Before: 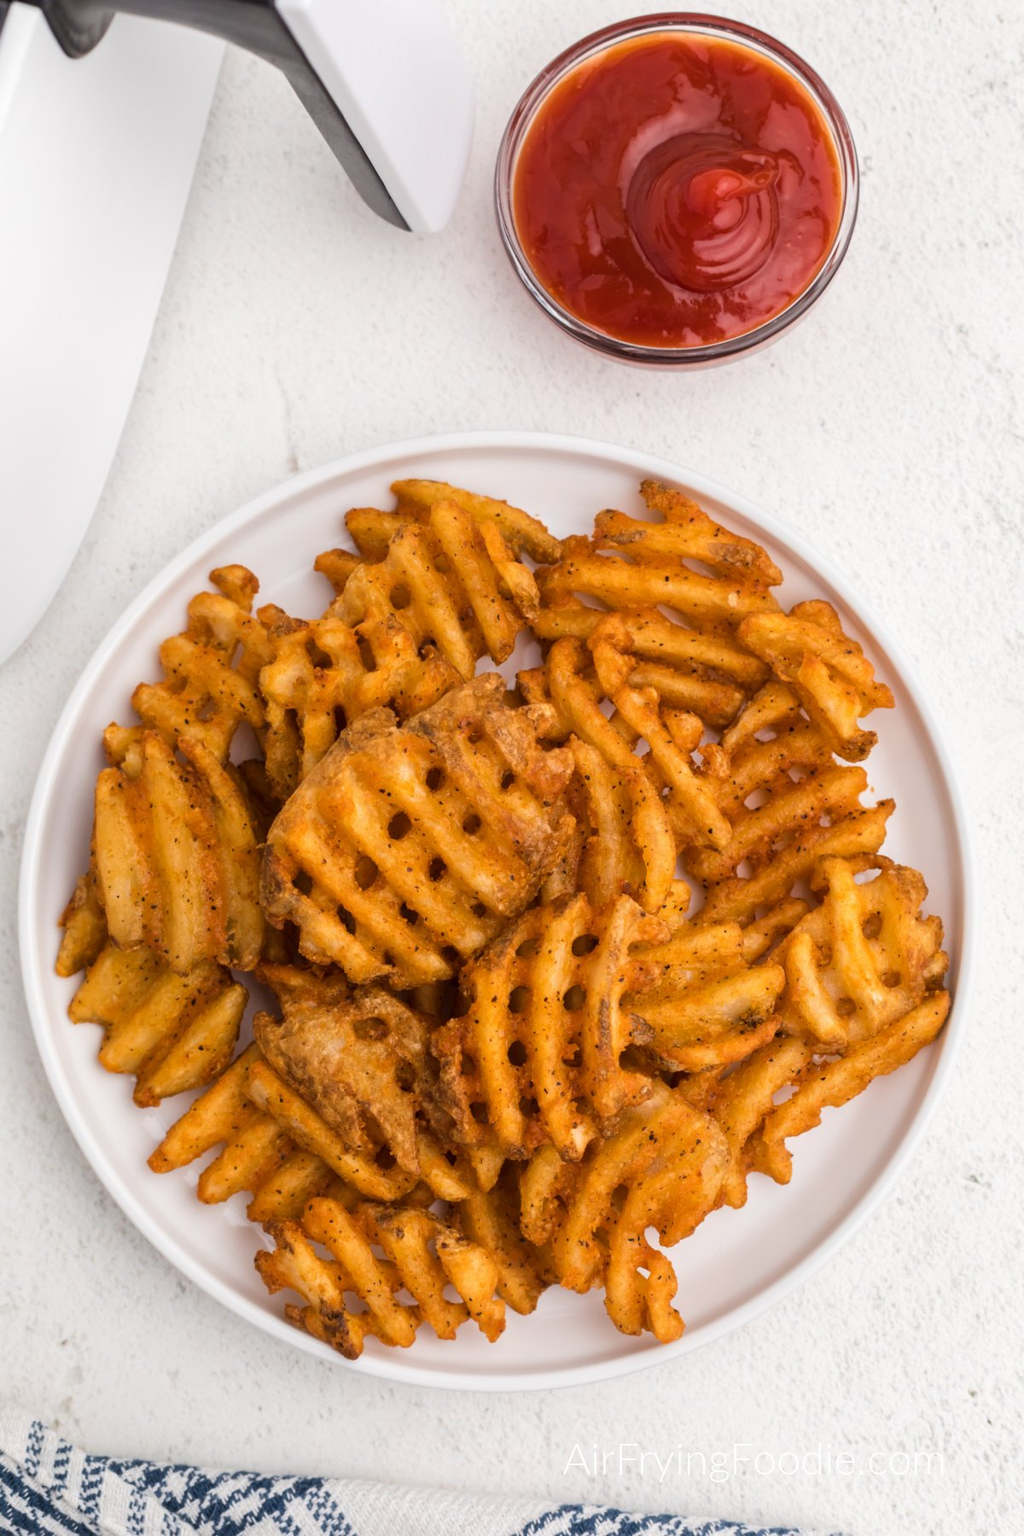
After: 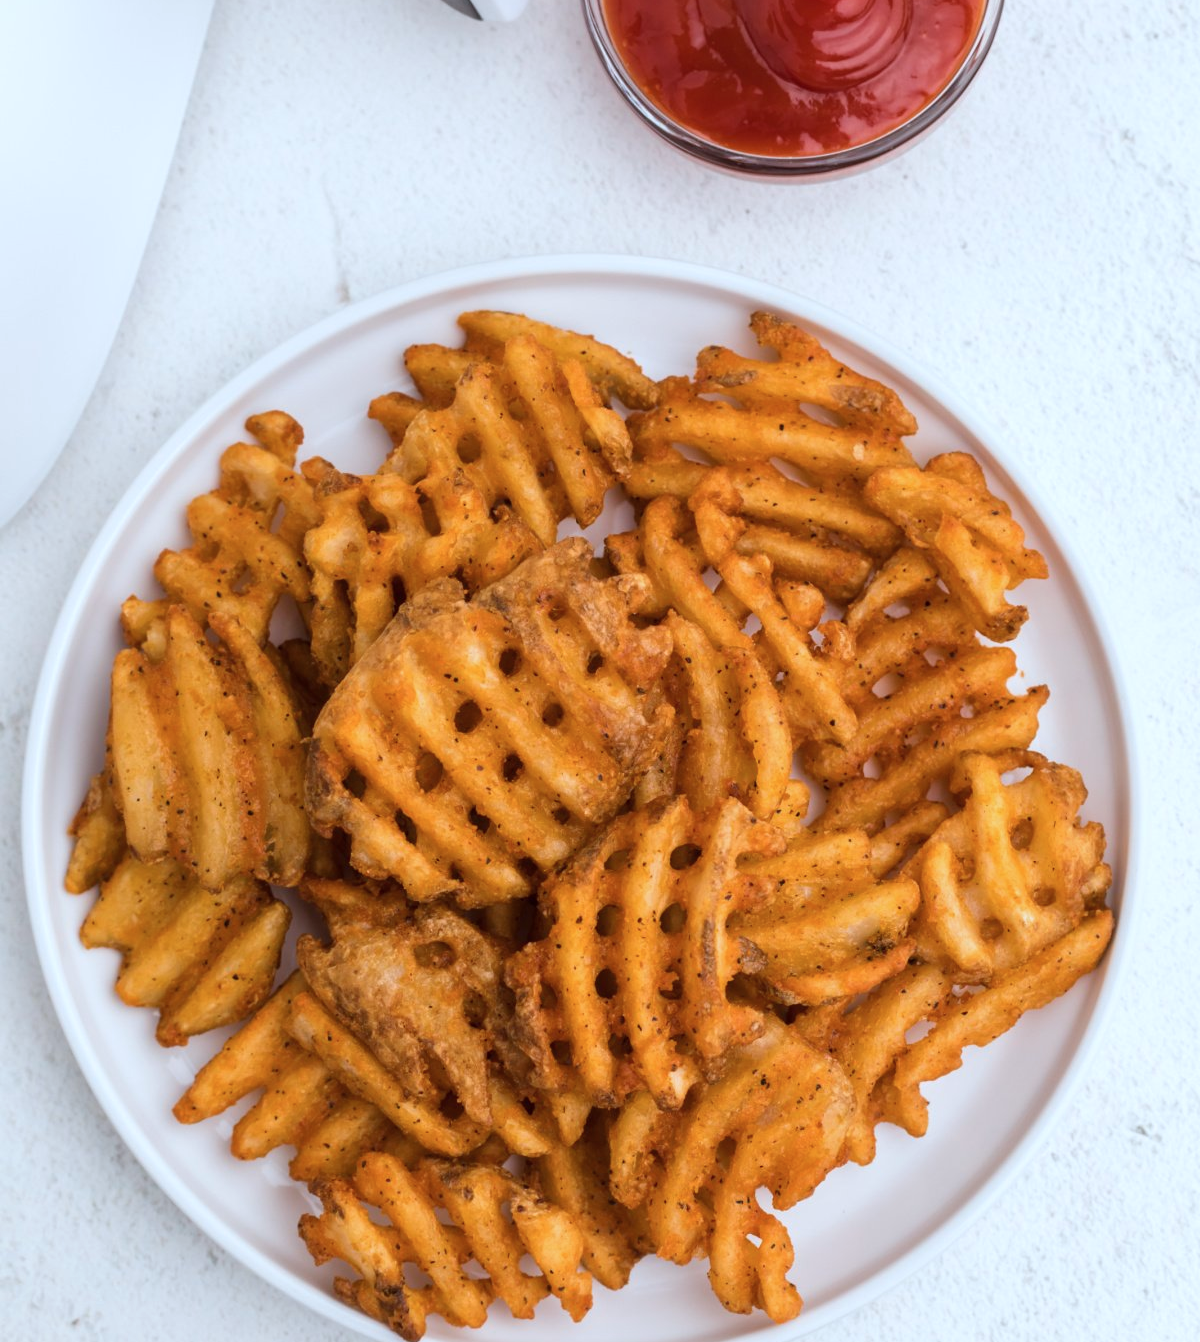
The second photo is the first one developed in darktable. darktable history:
exposure: compensate highlight preservation false
crop: top 13.987%, bottom 11.407%
color correction: highlights a* -3.74, highlights b* -10.66
